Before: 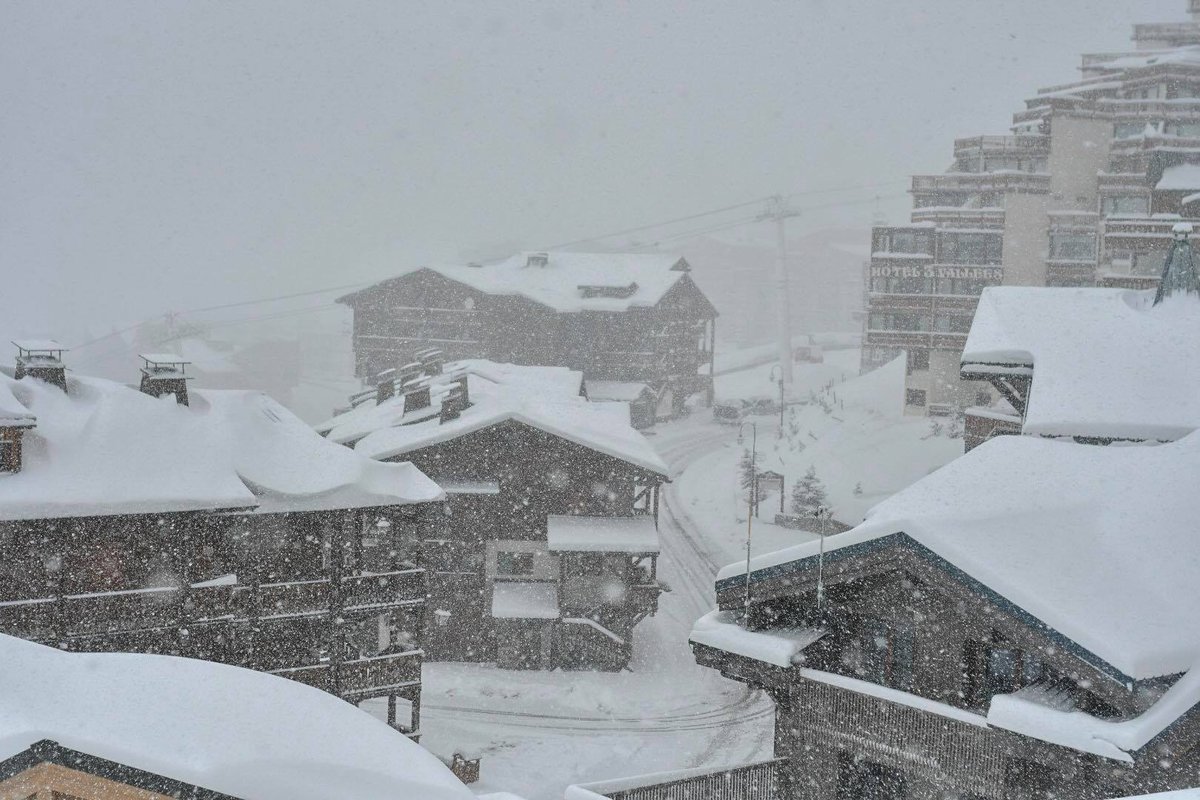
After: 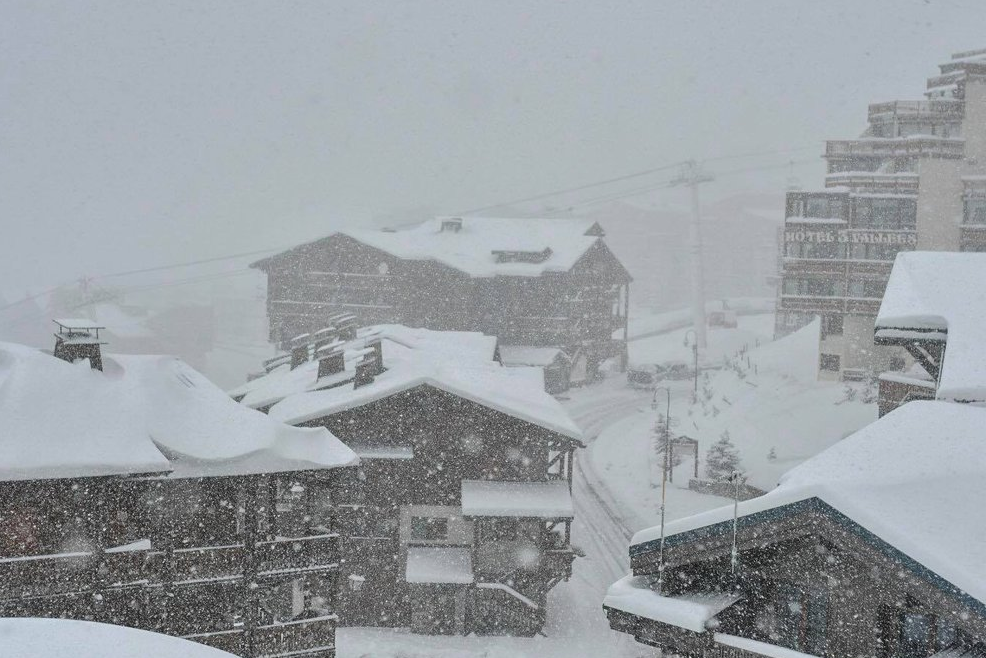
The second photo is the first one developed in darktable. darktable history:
crop and rotate: left 7.222%, top 4.49%, right 10.558%, bottom 13.21%
shadows and highlights: radius 332.99, shadows 55.36, highlights -98.6, compress 94.18%, soften with gaussian
tone curve: curves: ch0 [(0, 0) (0.003, 0.003) (0.011, 0.011) (0.025, 0.025) (0.044, 0.044) (0.069, 0.069) (0.1, 0.099) (0.136, 0.135) (0.177, 0.177) (0.224, 0.224) (0.277, 0.276) (0.335, 0.334) (0.399, 0.398) (0.468, 0.467) (0.543, 0.547) (0.623, 0.626) (0.709, 0.712) (0.801, 0.802) (0.898, 0.898) (1, 1)], color space Lab, independent channels, preserve colors none
